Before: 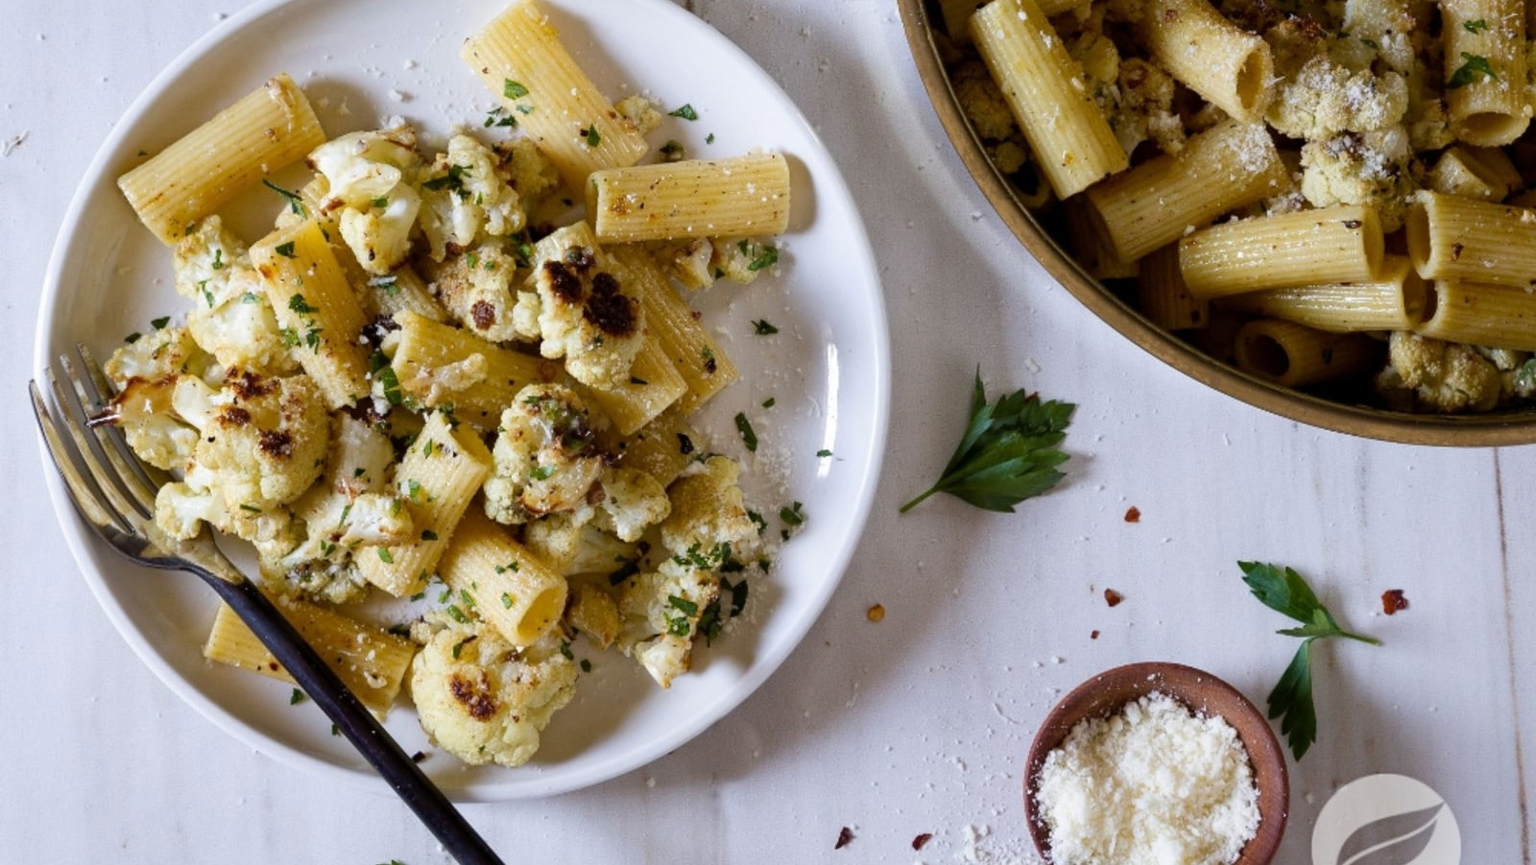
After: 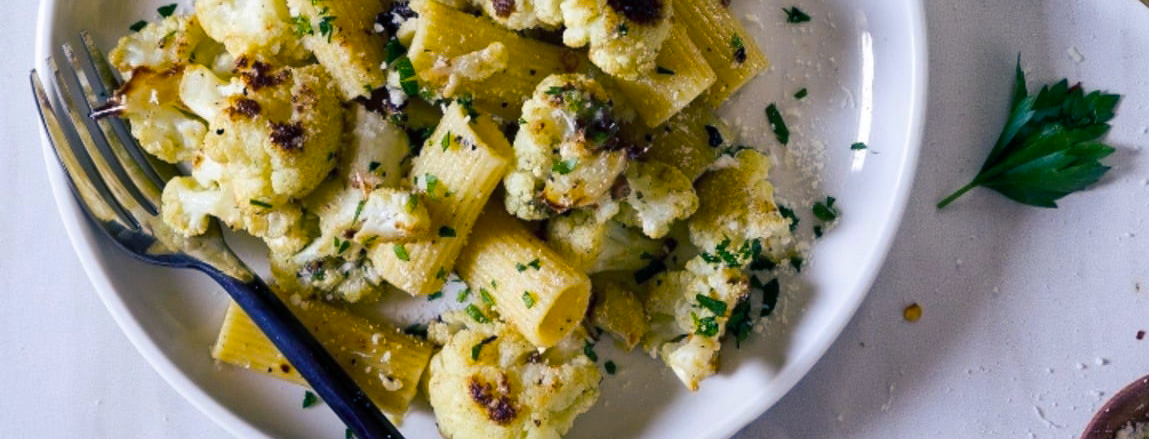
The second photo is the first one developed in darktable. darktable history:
shadows and highlights: shadows 73.58, highlights -23.4, soften with gaussian
color balance rgb: shadows lift › luminance -40.966%, shadows lift › chroma 13.938%, shadows lift › hue 257.71°, perceptual saturation grading › global saturation 31.254%
crop: top 36.252%, right 28.13%, bottom 14.999%
